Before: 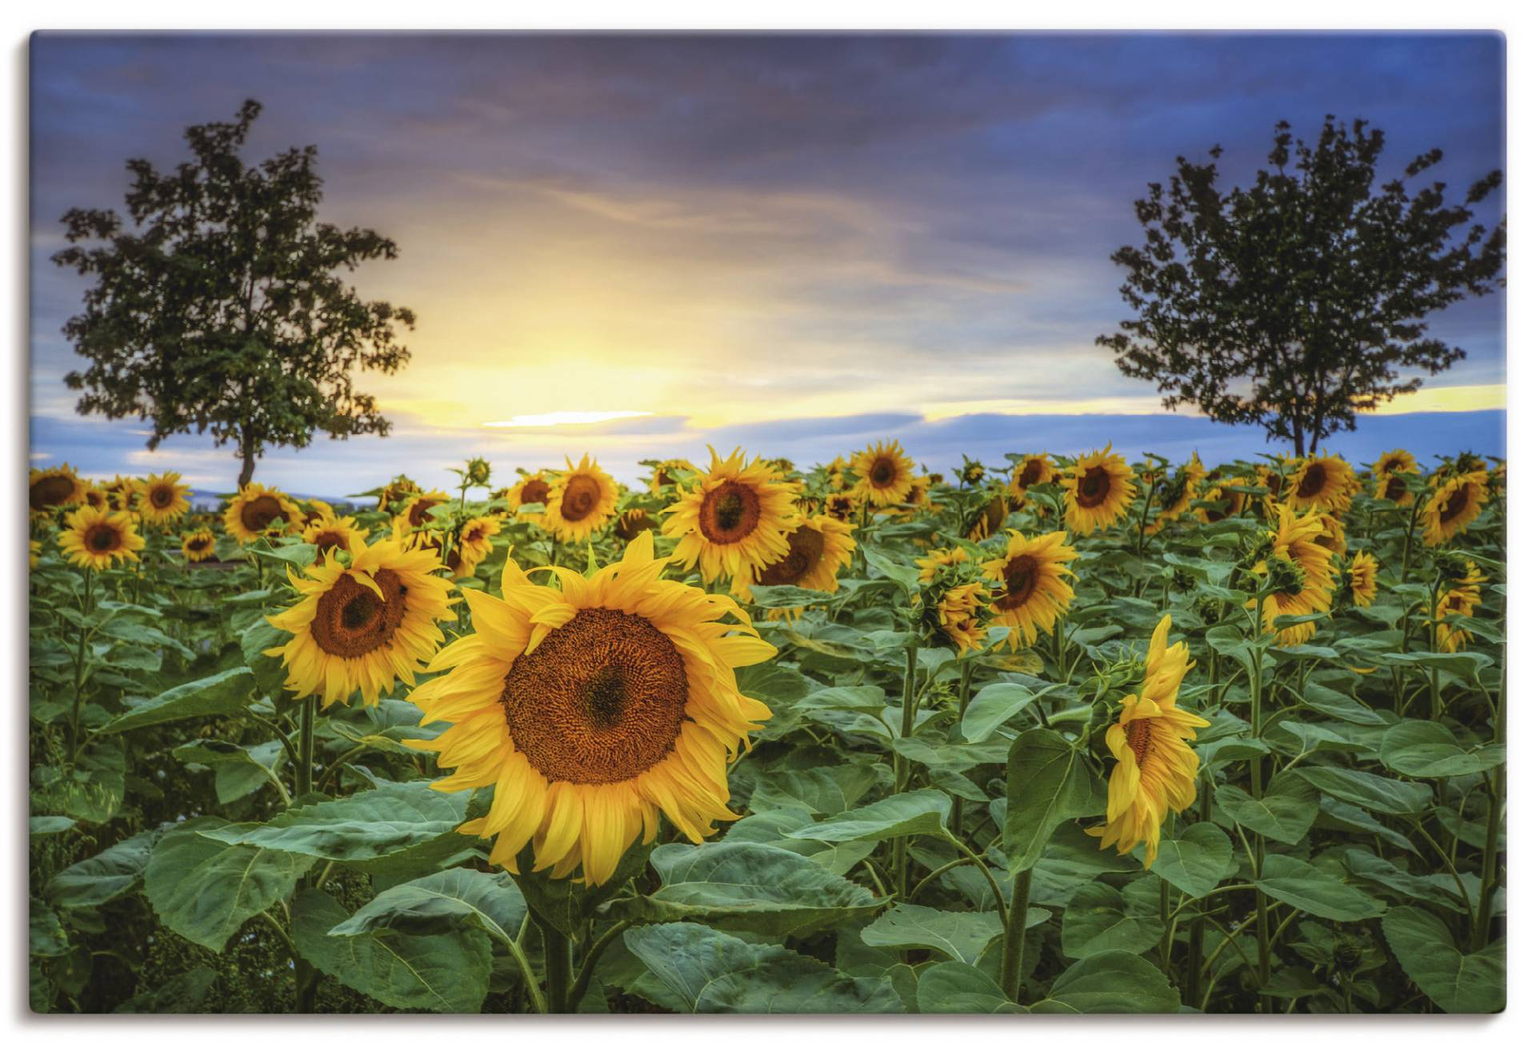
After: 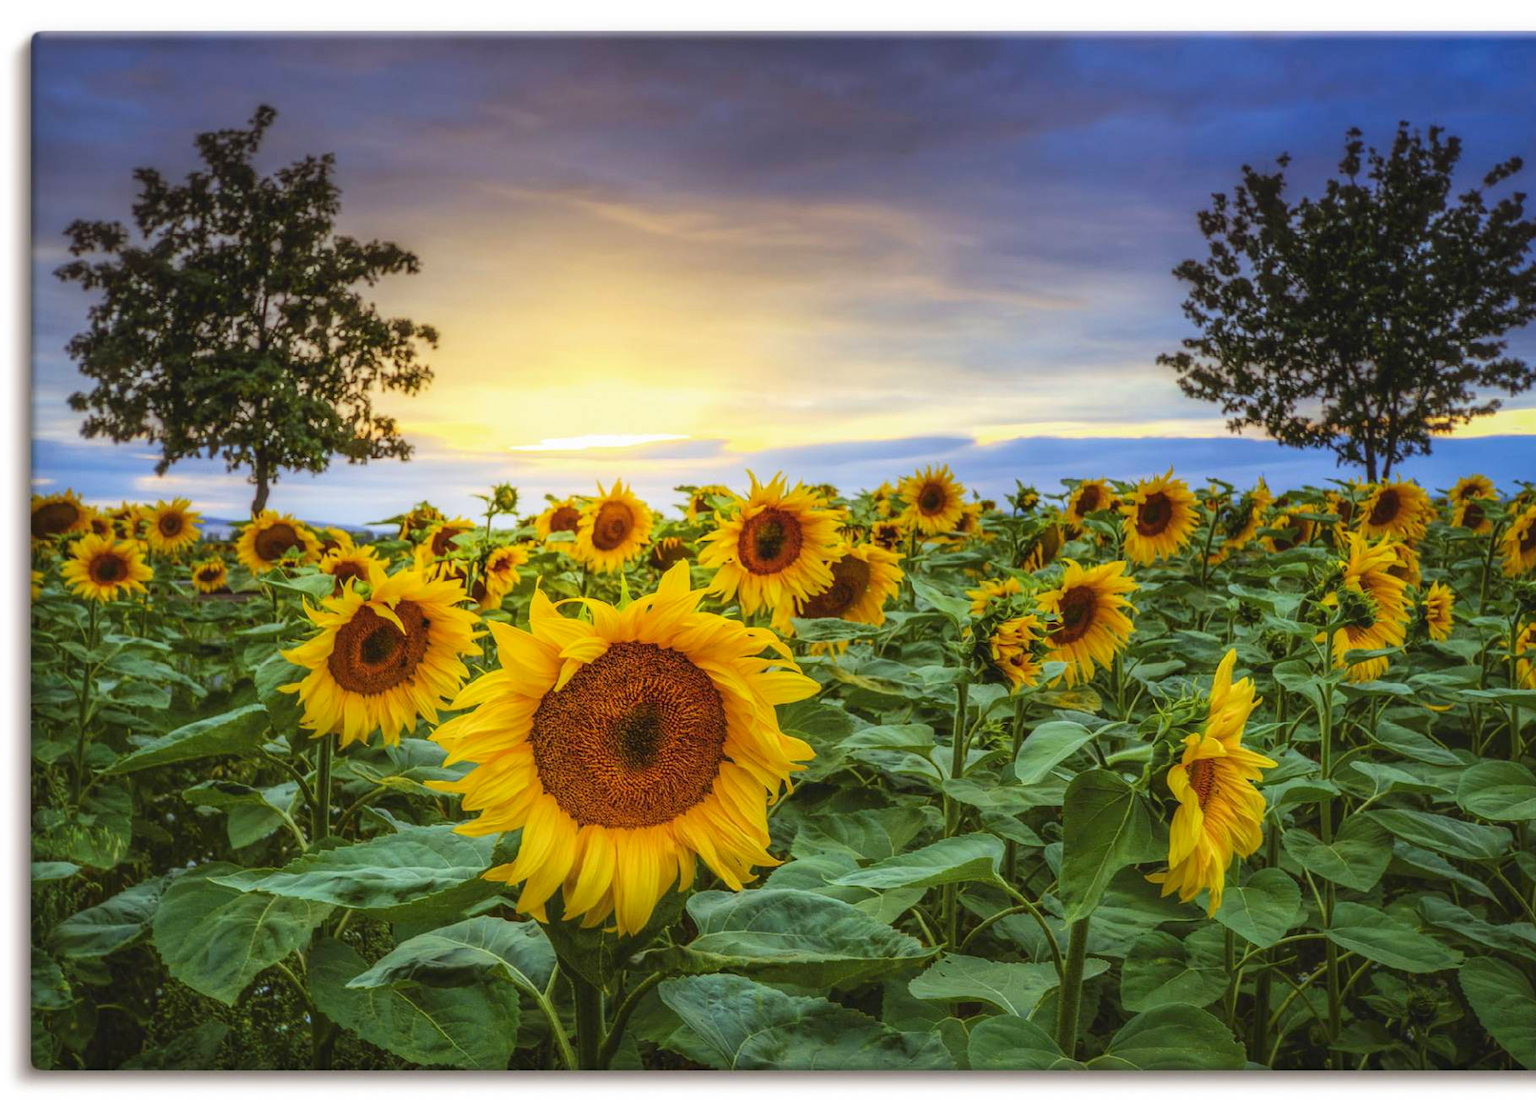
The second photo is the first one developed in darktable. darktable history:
crop and rotate: left 0%, right 5.251%
contrast brightness saturation: contrast 0.08, saturation 0.2
